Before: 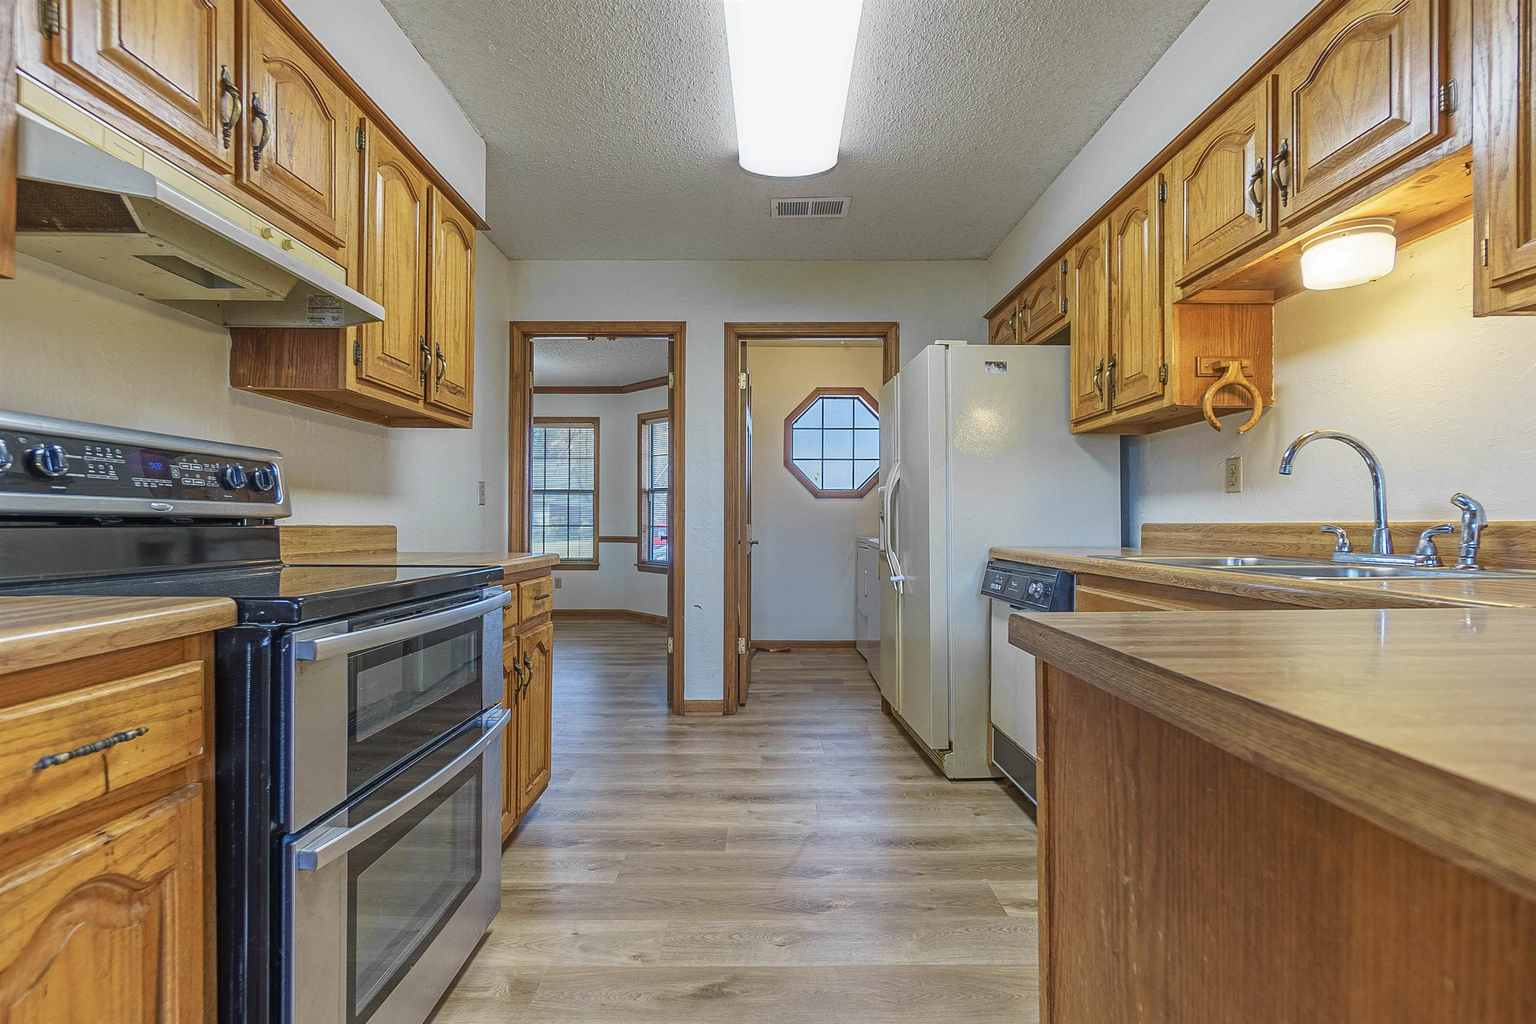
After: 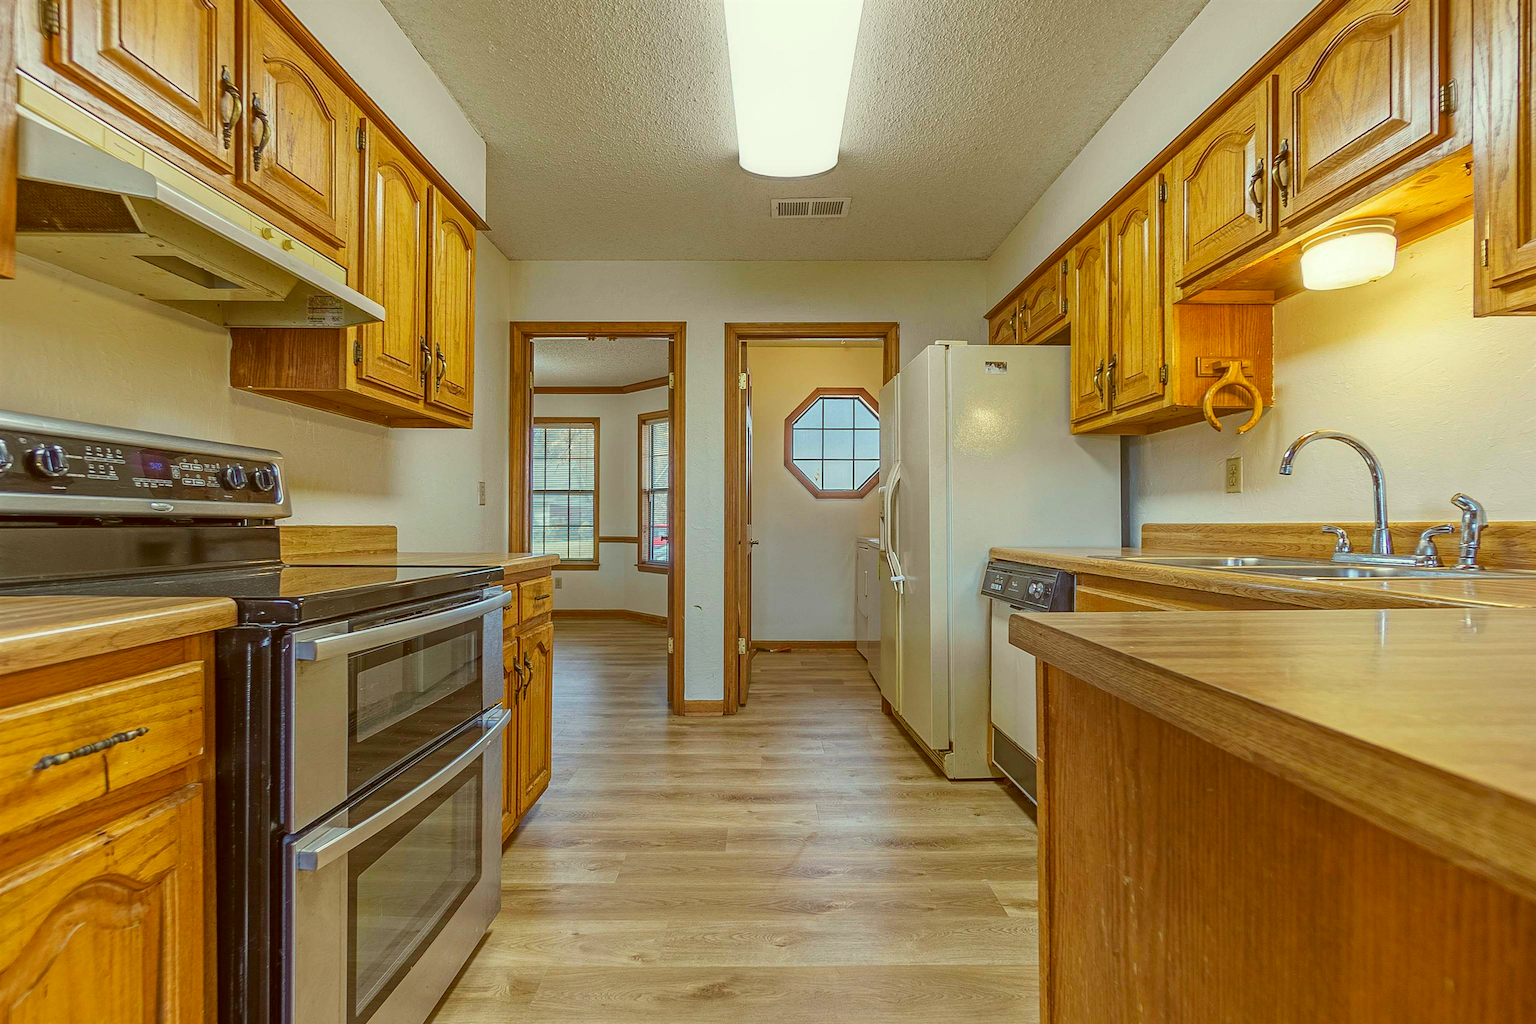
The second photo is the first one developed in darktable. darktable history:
color correction: highlights a* -5.53, highlights b* 9.79, shadows a* 9.4, shadows b* 24.57
